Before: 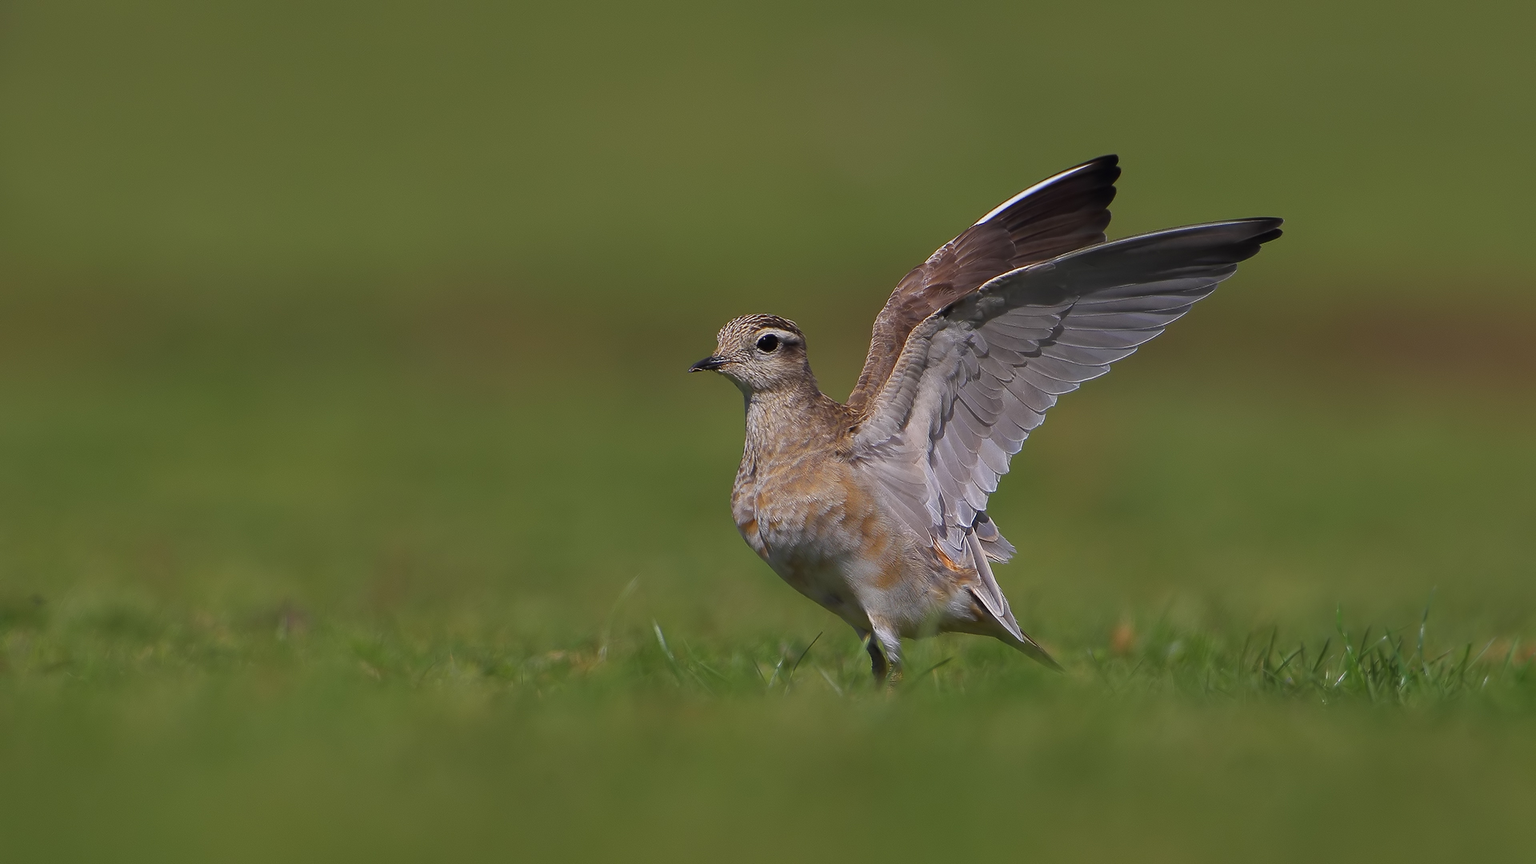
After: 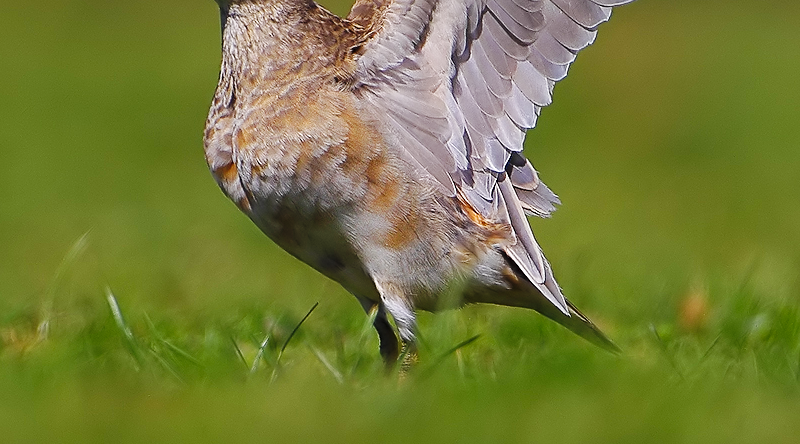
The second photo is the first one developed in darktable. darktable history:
crop: left 37.008%, top 45.111%, right 20.494%, bottom 13.775%
base curve: curves: ch0 [(0, 0) (0.036, 0.025) (0.121, 0.166) (0.206, 0.329) (0.605, 0.79) (1, 1)], preserve colors none
sharpen: on, module defaults
